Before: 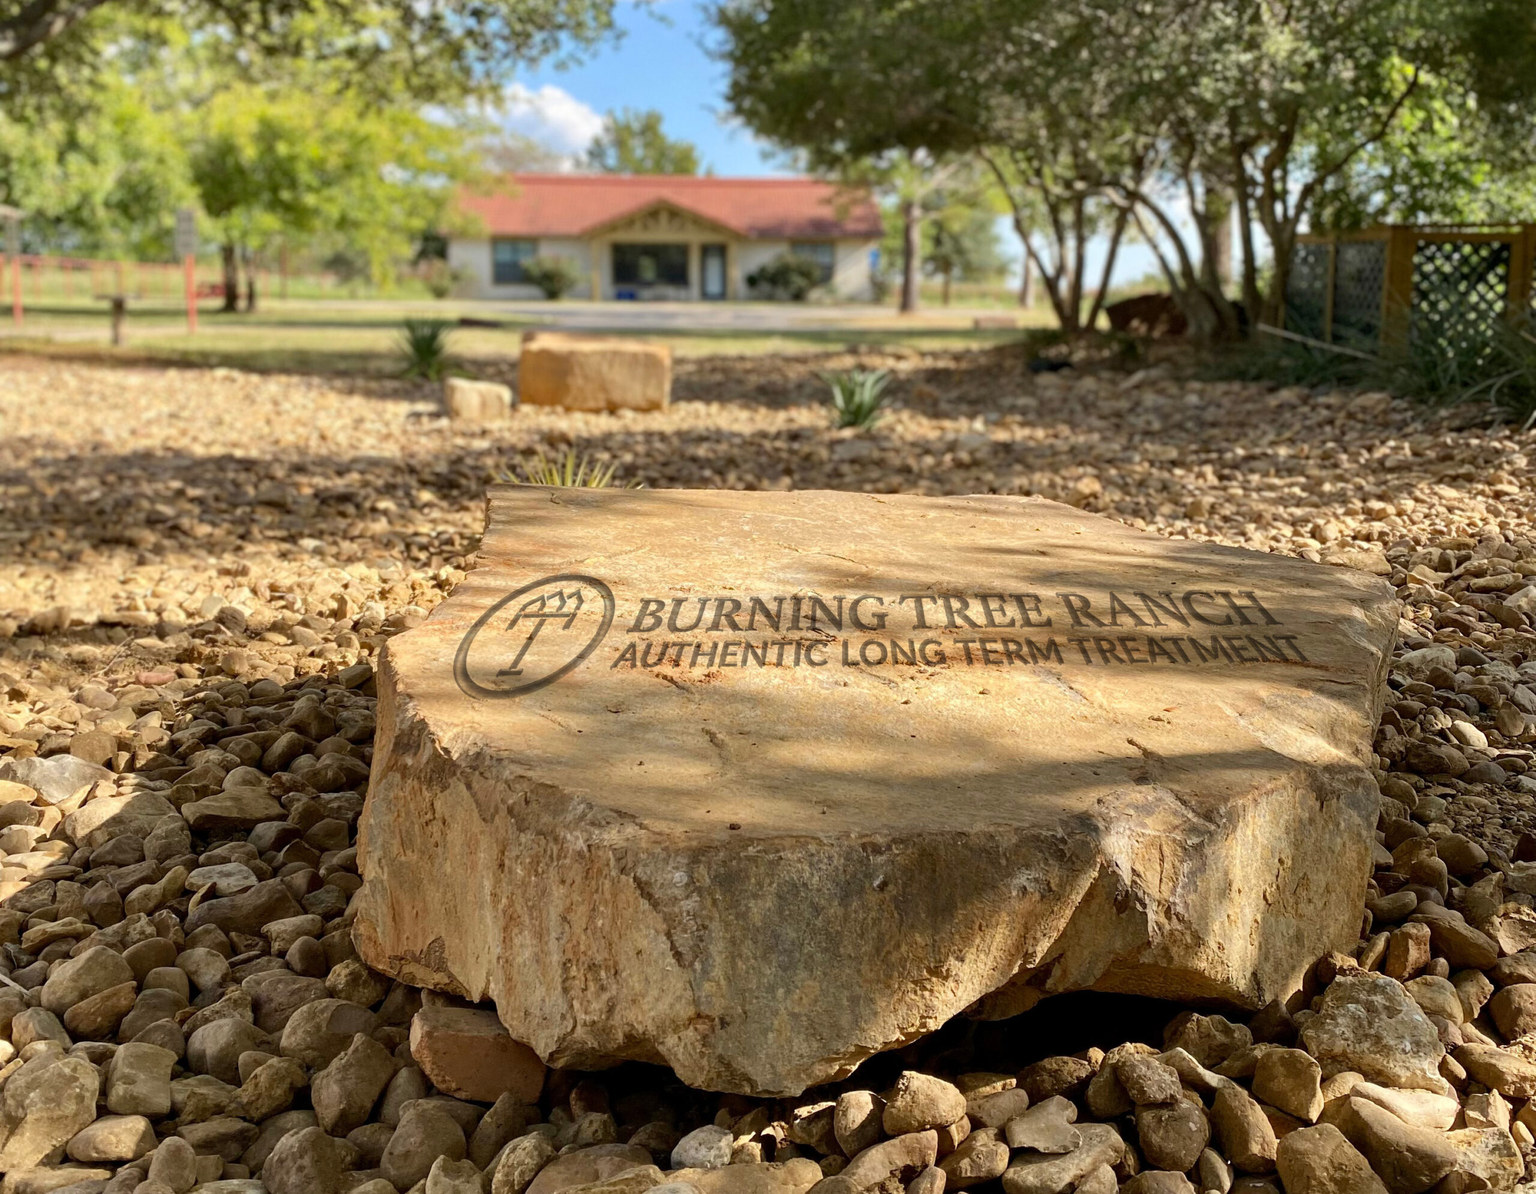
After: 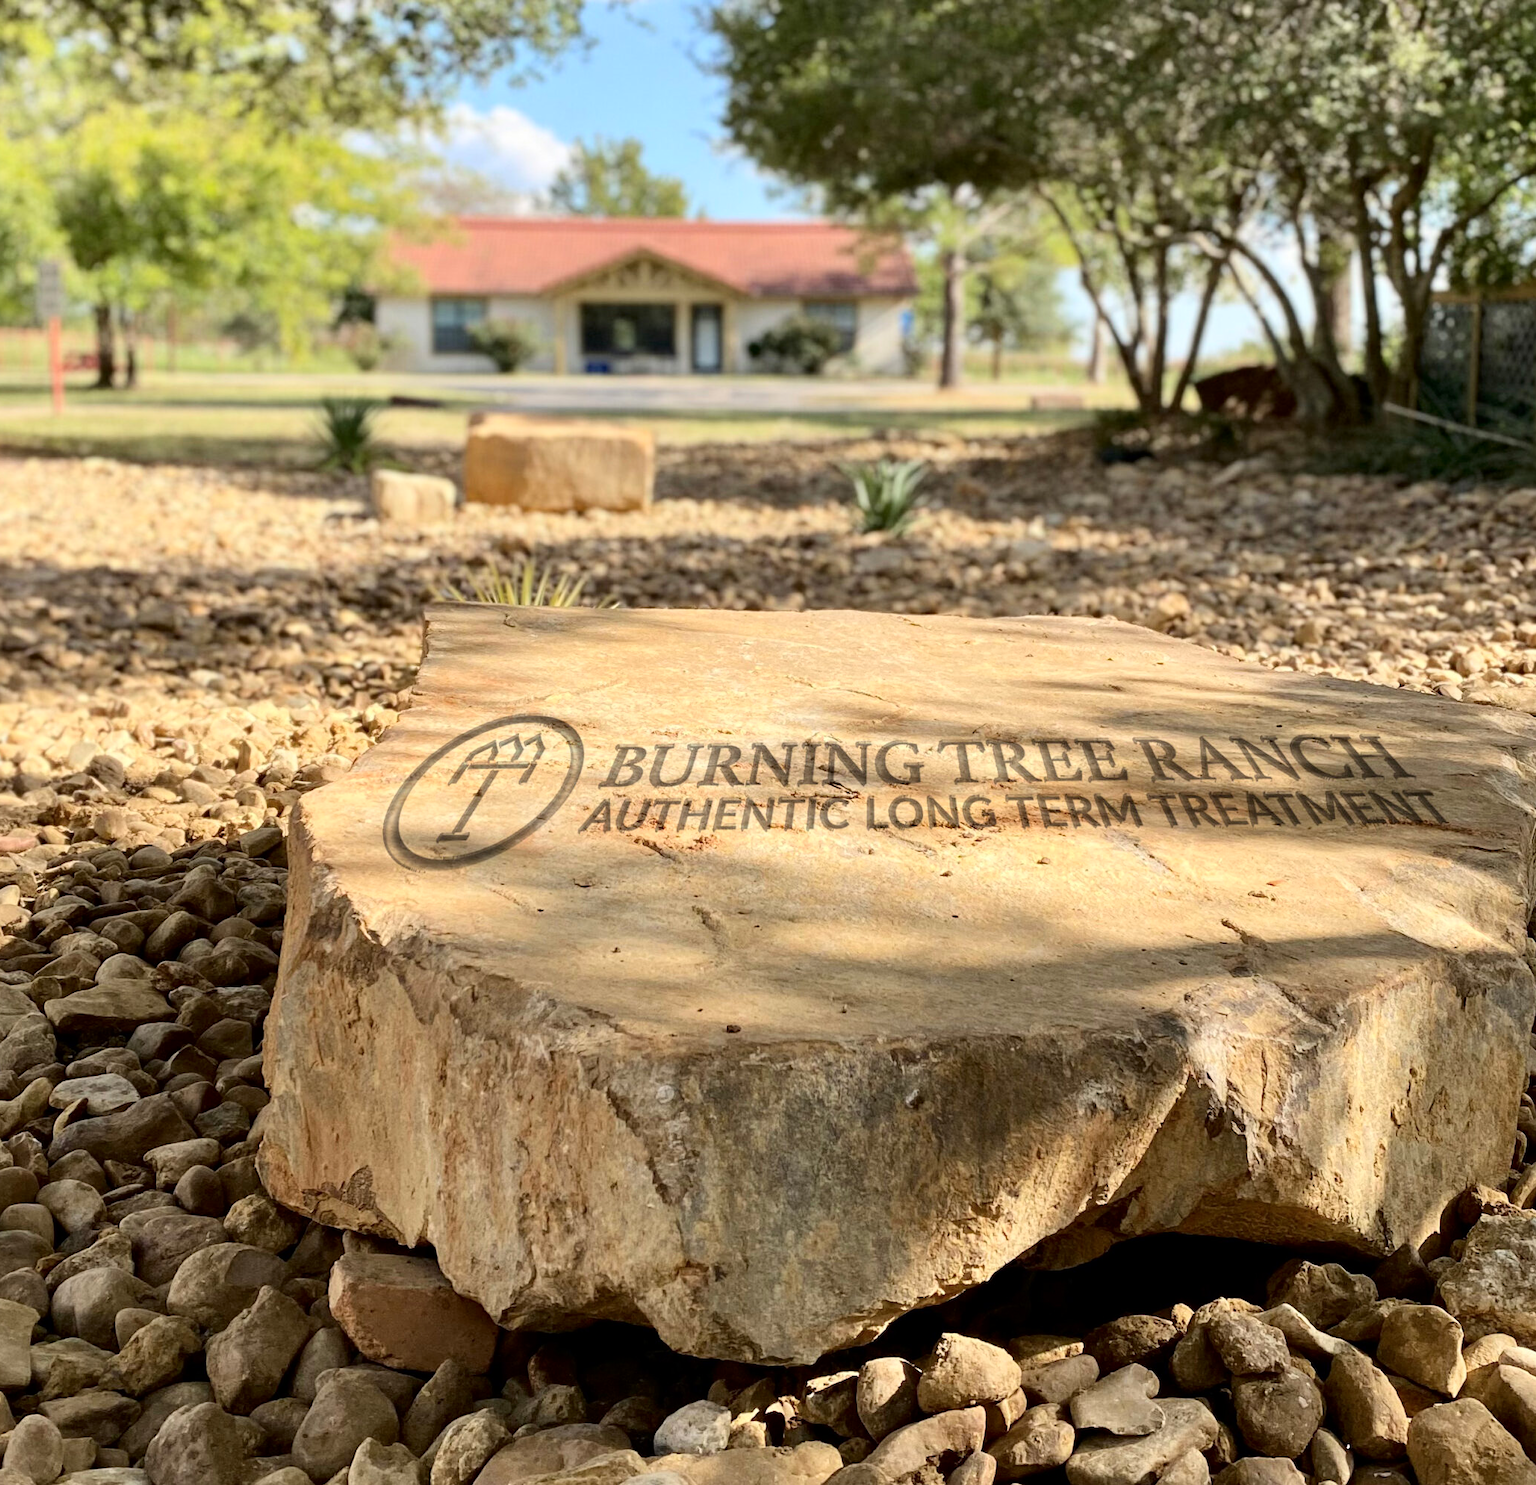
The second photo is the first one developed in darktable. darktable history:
tone curve: curves: ch0 [(0, 0) (0.004, 0.001) (0.133, 0.112) (0.325, 0.362) (0.832, 0.893) (1, 1)], color space Lab, independent channels, preserve colors none
crop and rotate: left 9.499%, right 10.15%
